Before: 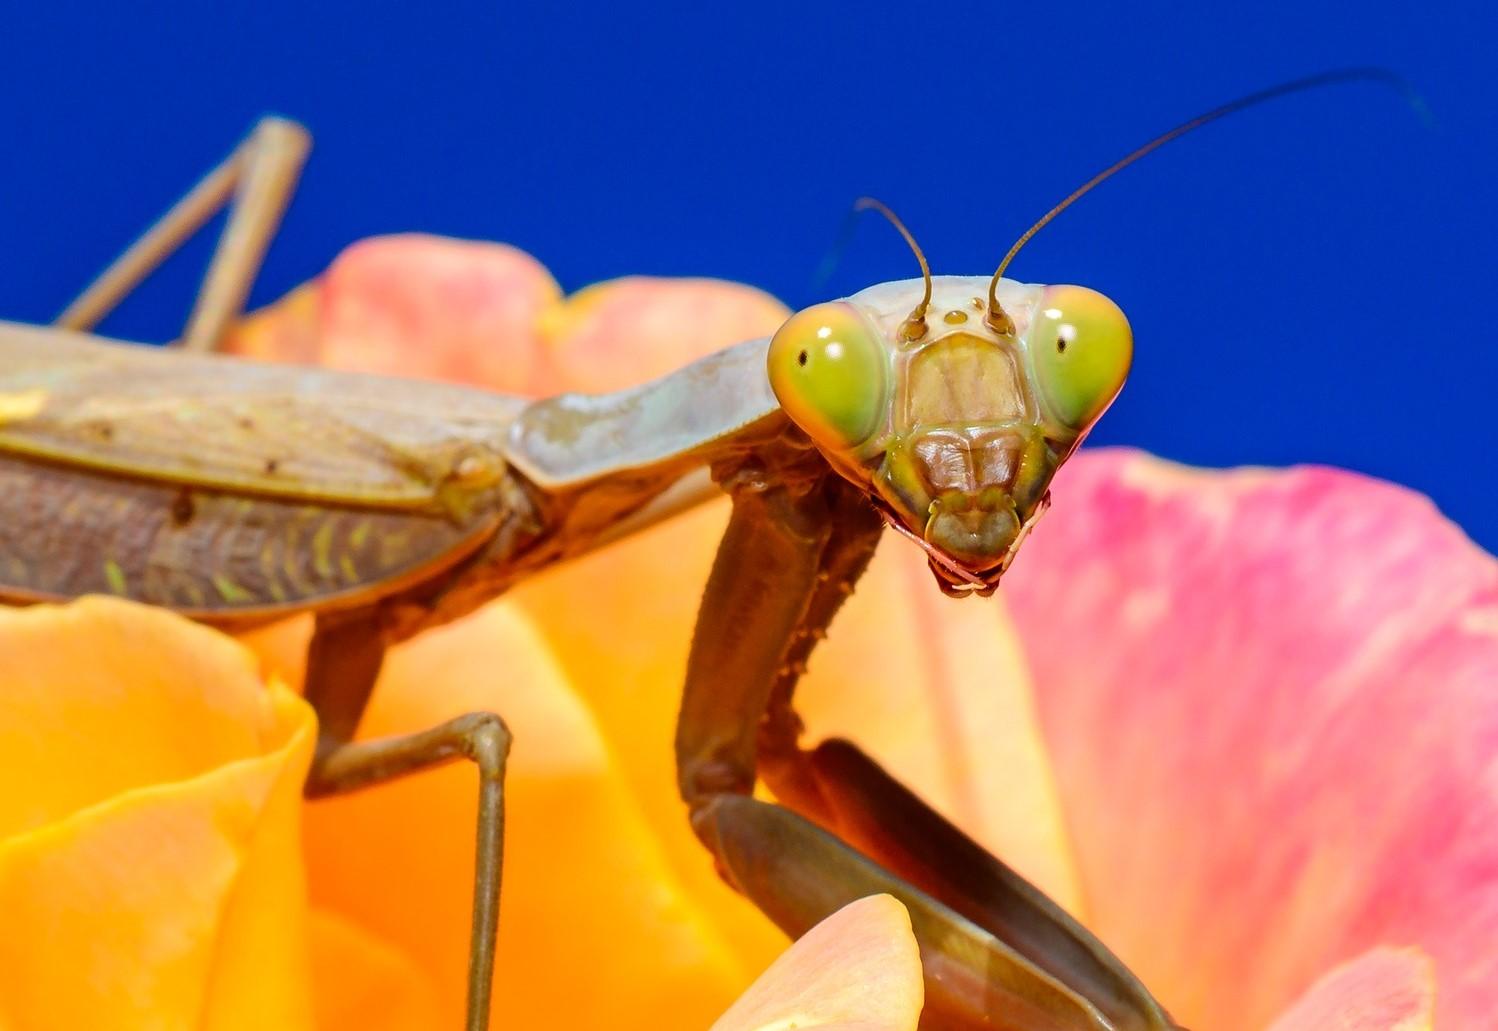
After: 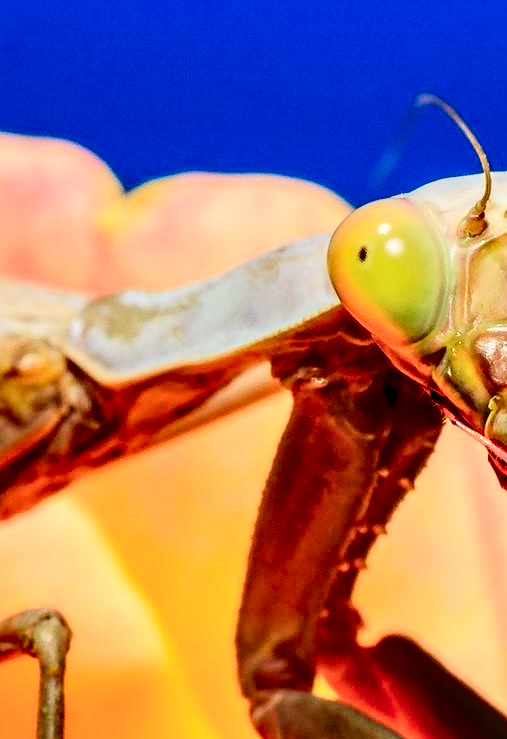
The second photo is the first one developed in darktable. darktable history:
local contrast: detail 160%
exposure: black level correction 0.002, exposure -0.104 EV, compensate highlight preservation false
contrast brightness saturation: saturation 0.179
filmic rgb: black relative exposure -7.65 EV, white relative exposure 4.56 EV, threshold 3.01 EV, hardness 3.61, enable highlight reconstruction true
shadows and highlights: shadows 48.79, highlights -41.47, soften with gaussian
crop and rotate: left 29.429%, top 10.171%, right 36.68%, bottom 18.055%
sharpen: radius 2.899, amount 0.868, threshold 47.136
tone curve: curves: ch0 [(0, 0.026) (0.184, 0.172) (0.391, 0.468) (0.446, 0.56) (0.605, 0.758) (0.831, 0.931) (0.992, 1)]; ch1 [(0, 0) (0.437, 0.447) (0.501, 0.502) (0.538, 0.539) (0.574, 0.589) (0.617, 0.64) (0.699, 0.749) (0.859, 0.919) (1, 1)]; ch2 [(0, 0) (0.33, 0.301) (0.421, 0.443) (0.447, 0.482) (0.499, 0.509) (0.538, 0.564) (0.585, 0.615) (0.664, 0.664) (1, 1)], color space Lab, independent channels, preserve colors none
